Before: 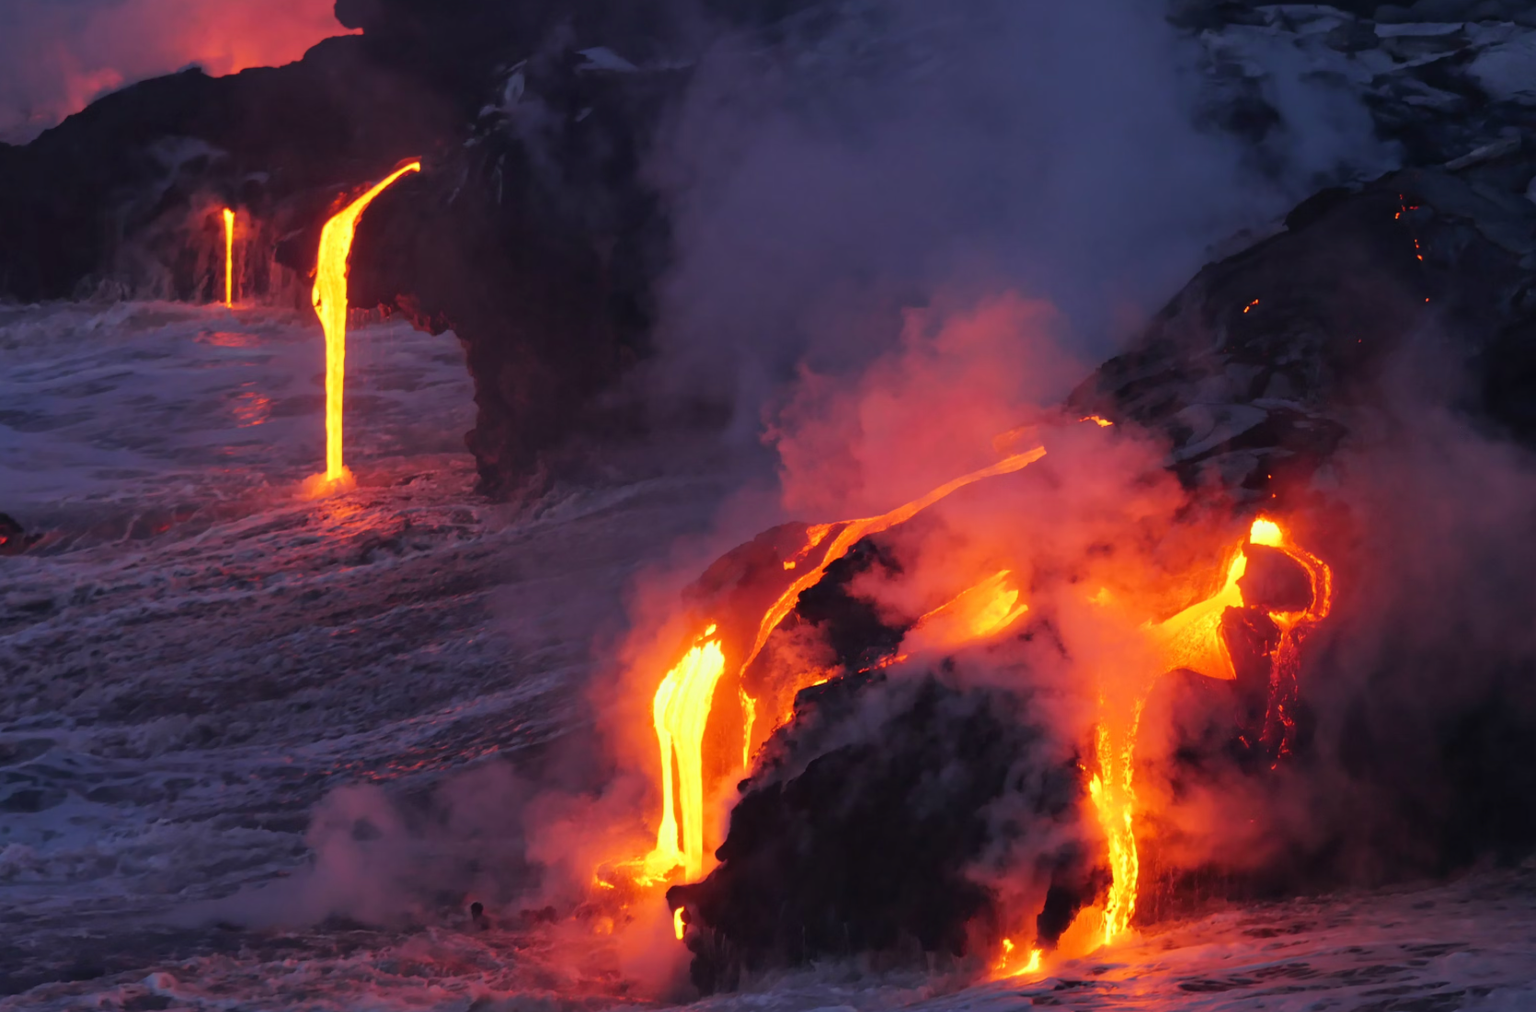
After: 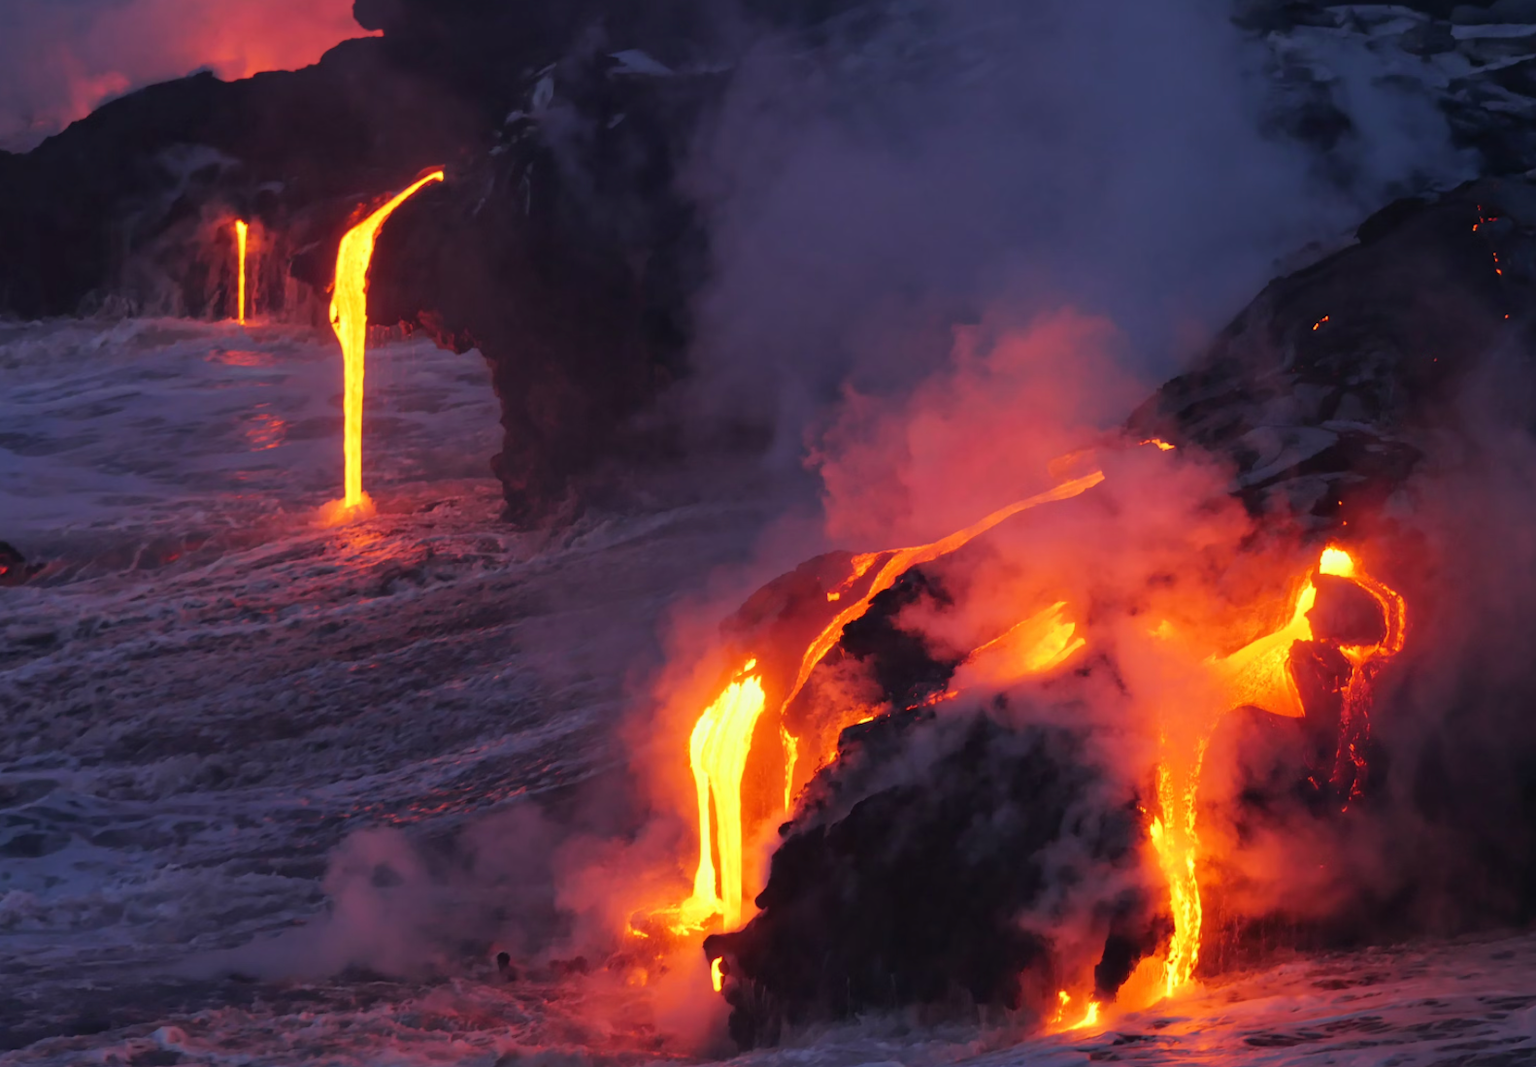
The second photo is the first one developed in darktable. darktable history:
crop and rotate: left 0%, right 5.219%
